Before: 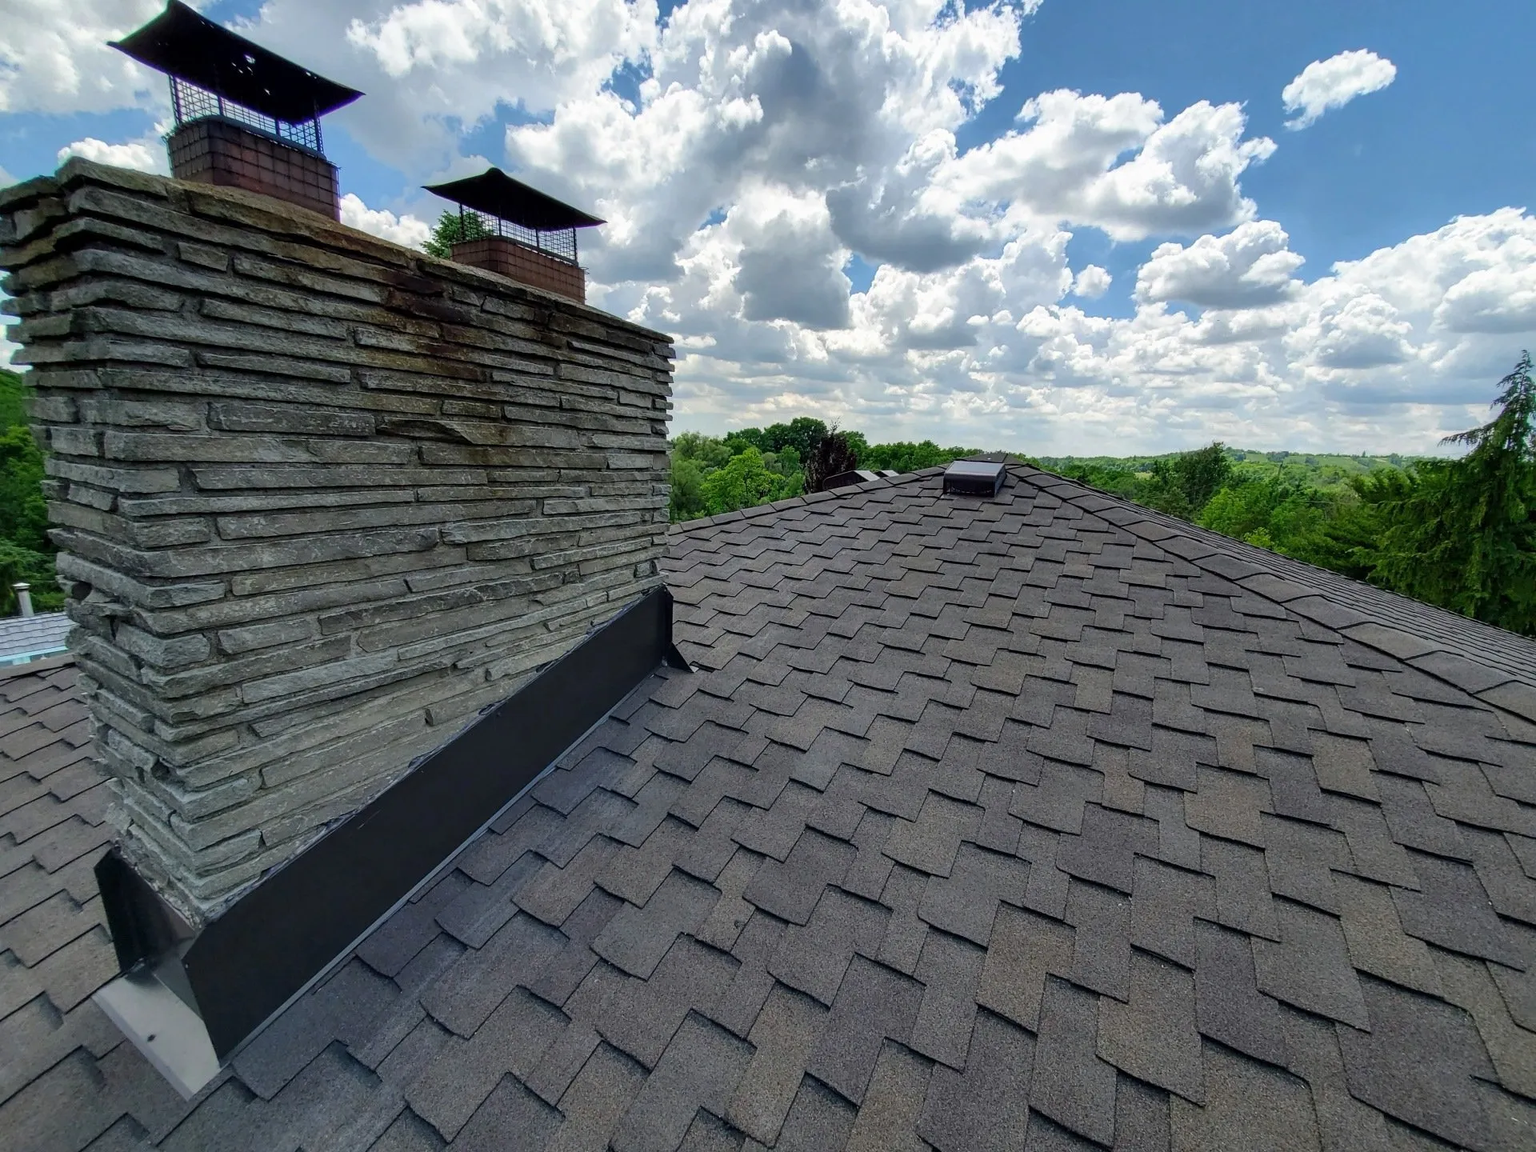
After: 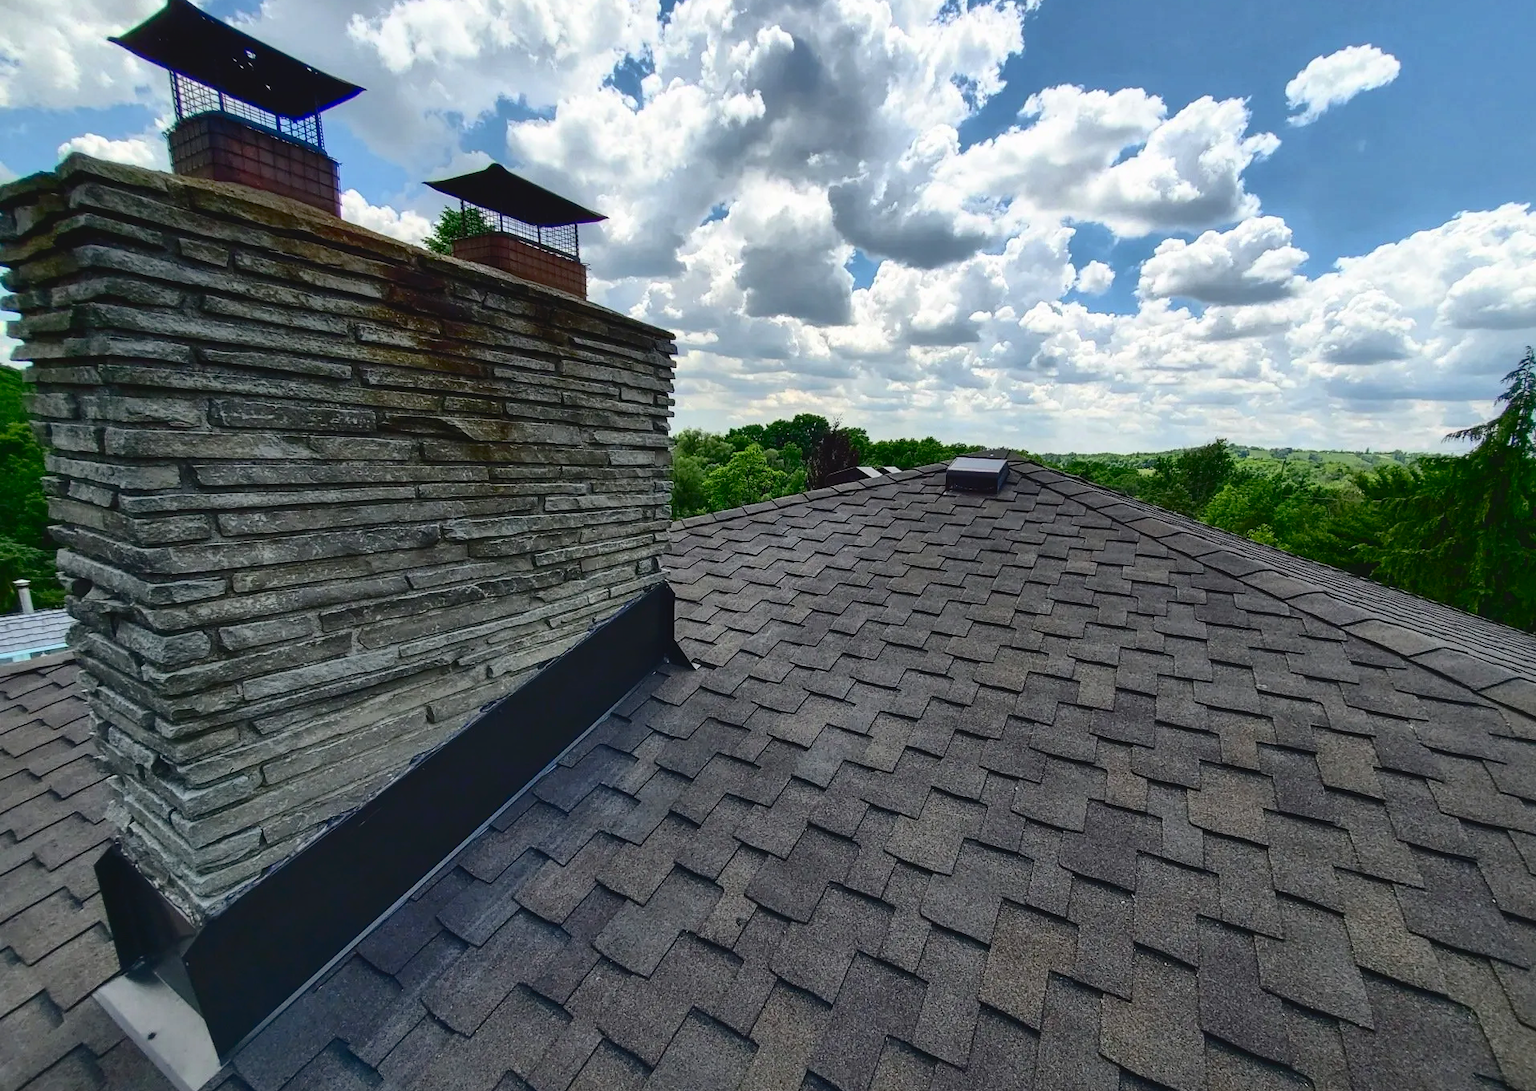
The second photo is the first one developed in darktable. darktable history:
contrast brightness saturation: contrast 0.279
tone curve: curves: ch0 [(0, 0.032) (0.181, 0.152) (0.751, 0.762) (1, 1)], color space Lab, independent channels, preserve colors none
shadows and highlights: on, module defaults
crop: top 0.419%, right 0.259%, bottom 5.042%
